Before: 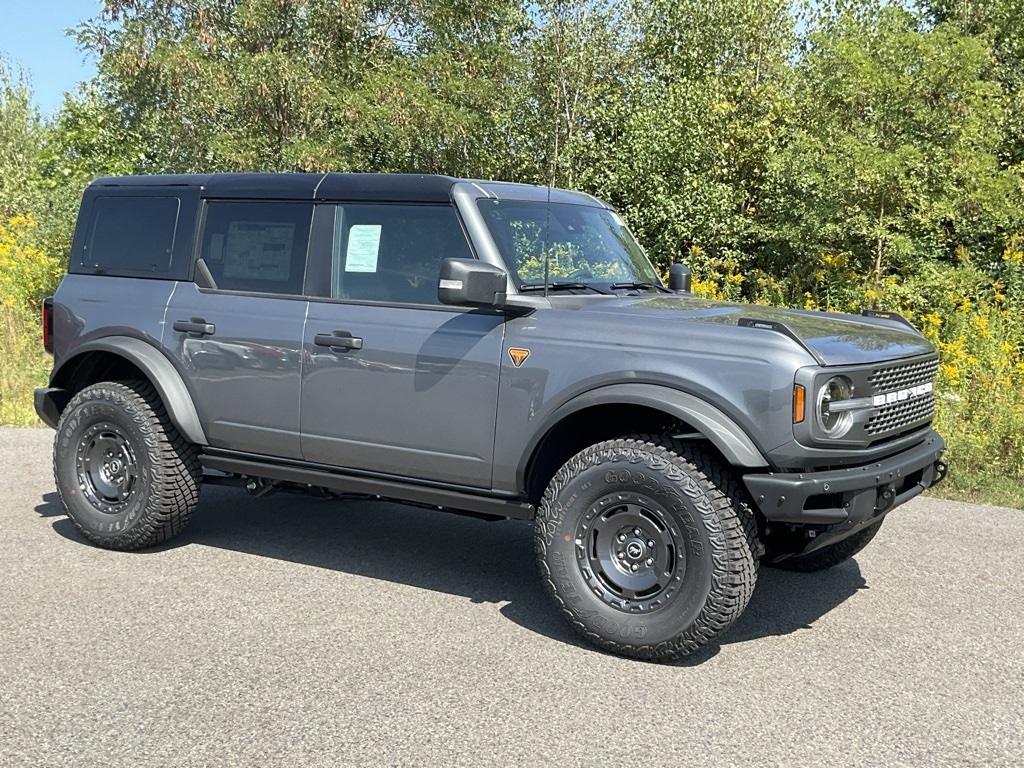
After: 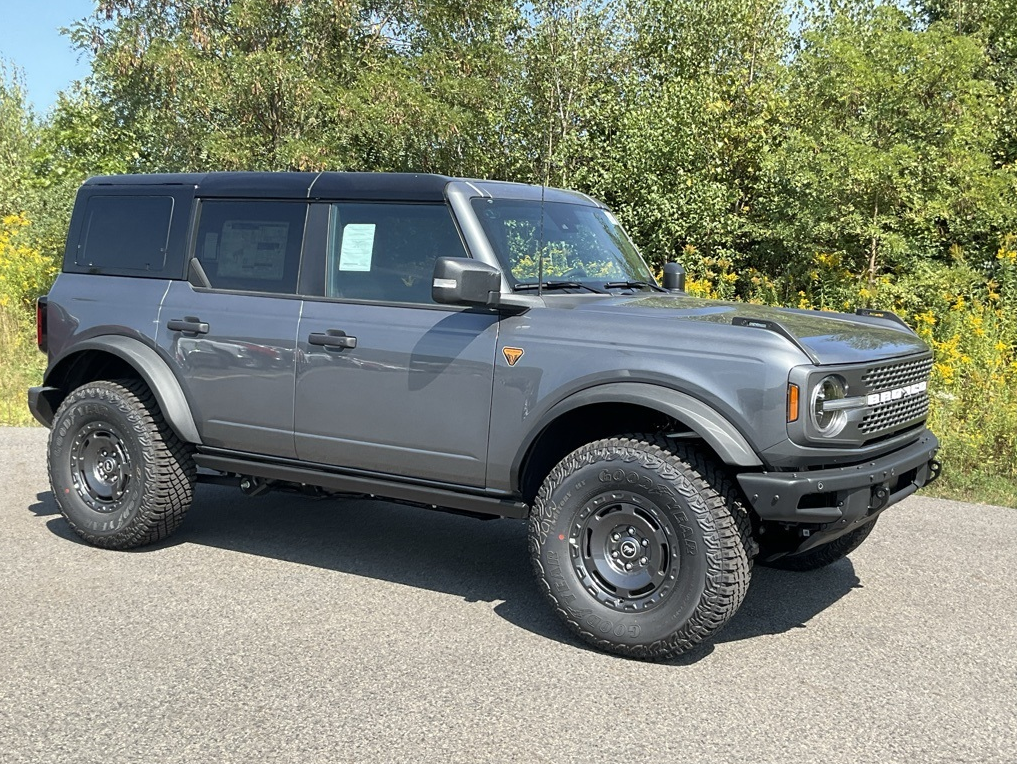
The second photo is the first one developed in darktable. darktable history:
crop and rotate: left 0.614%, top 0.179%, bottom 0.309%
